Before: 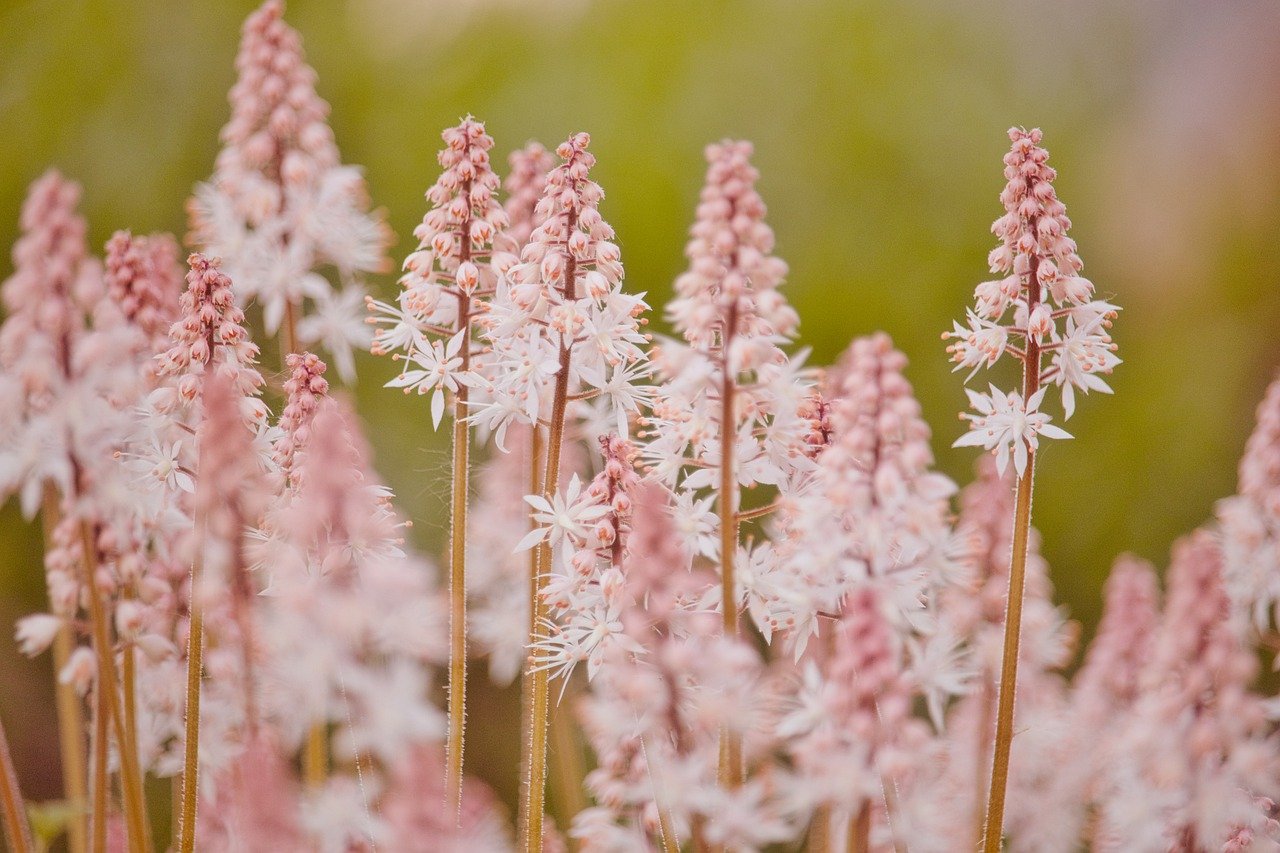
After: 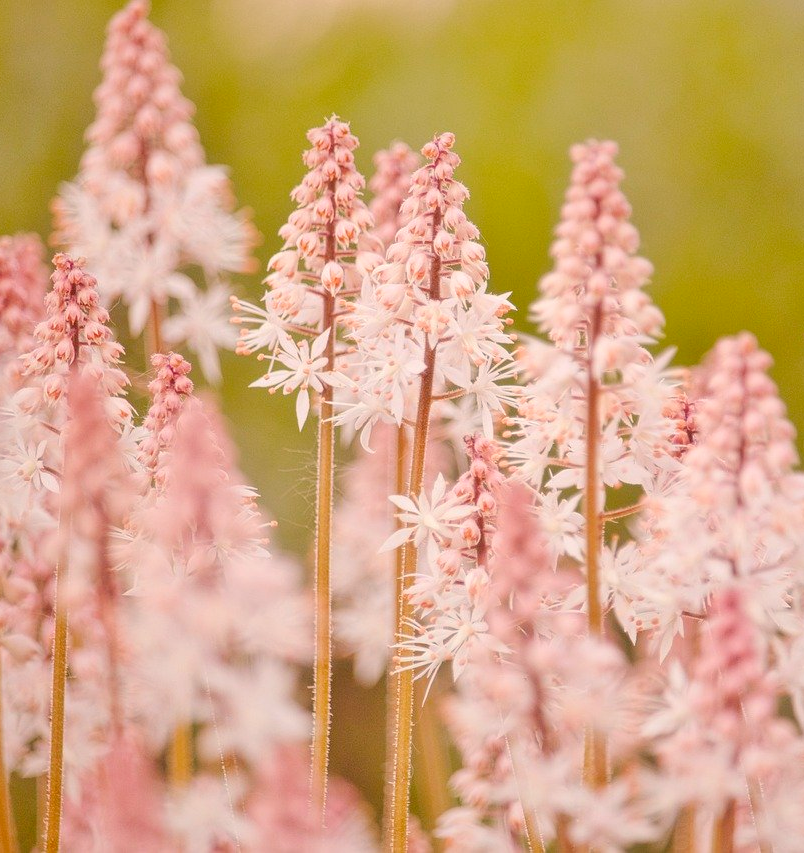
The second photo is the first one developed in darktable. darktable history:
crop: left 10.602%, right 26.55%
color balance rgb: shadows lift › chroma 0.849%, shadows lift › hue 114.37°, highlights gain › chroma 2.955%, highlights gain › hue 62.16°, perceptual saturation grading › global saturation -0.027%, perceptual saturation grading › mid-tones 11.159%, perceptual brilliance grading › global brilliance 2.937%, perceptual brilliance grading › highlights -3.279%, perceptual brilliance grading › shadows 3.791%, contrast -10.635%
exposure: exposure 0.508 EV, compensate highlight preservation false
